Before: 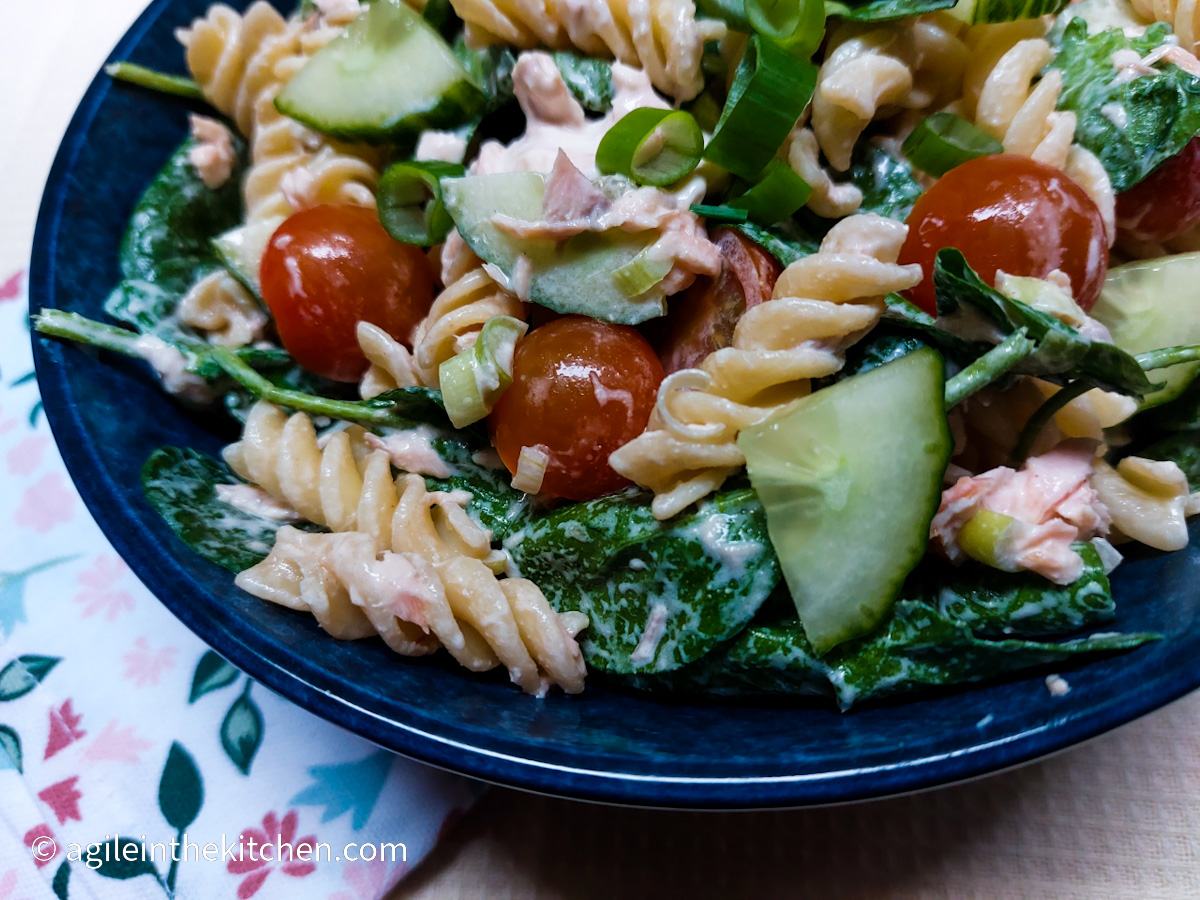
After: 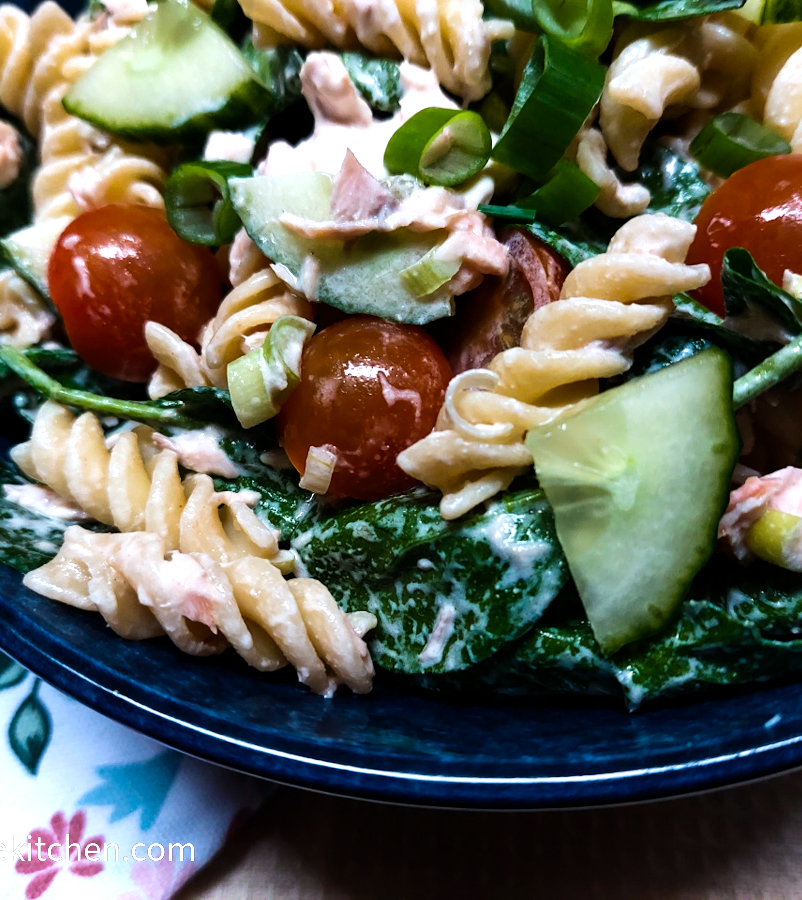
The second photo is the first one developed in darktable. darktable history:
crop and rotate: left 17.732%, right 15.423%
tone equalizer: -8 EV -0.75 EV, -7 EV -0.7 EV, -6 EV -0.6 EV, -5 EV -0.4 EV, -3 EV 0.4 EV, -2 EV 0.6 EV, -1 EV 0.7 EV, +0 EV 0.75 EV, edges refinement/feathering 500, mask exposure compensation -1.57 EV, preserve details no
